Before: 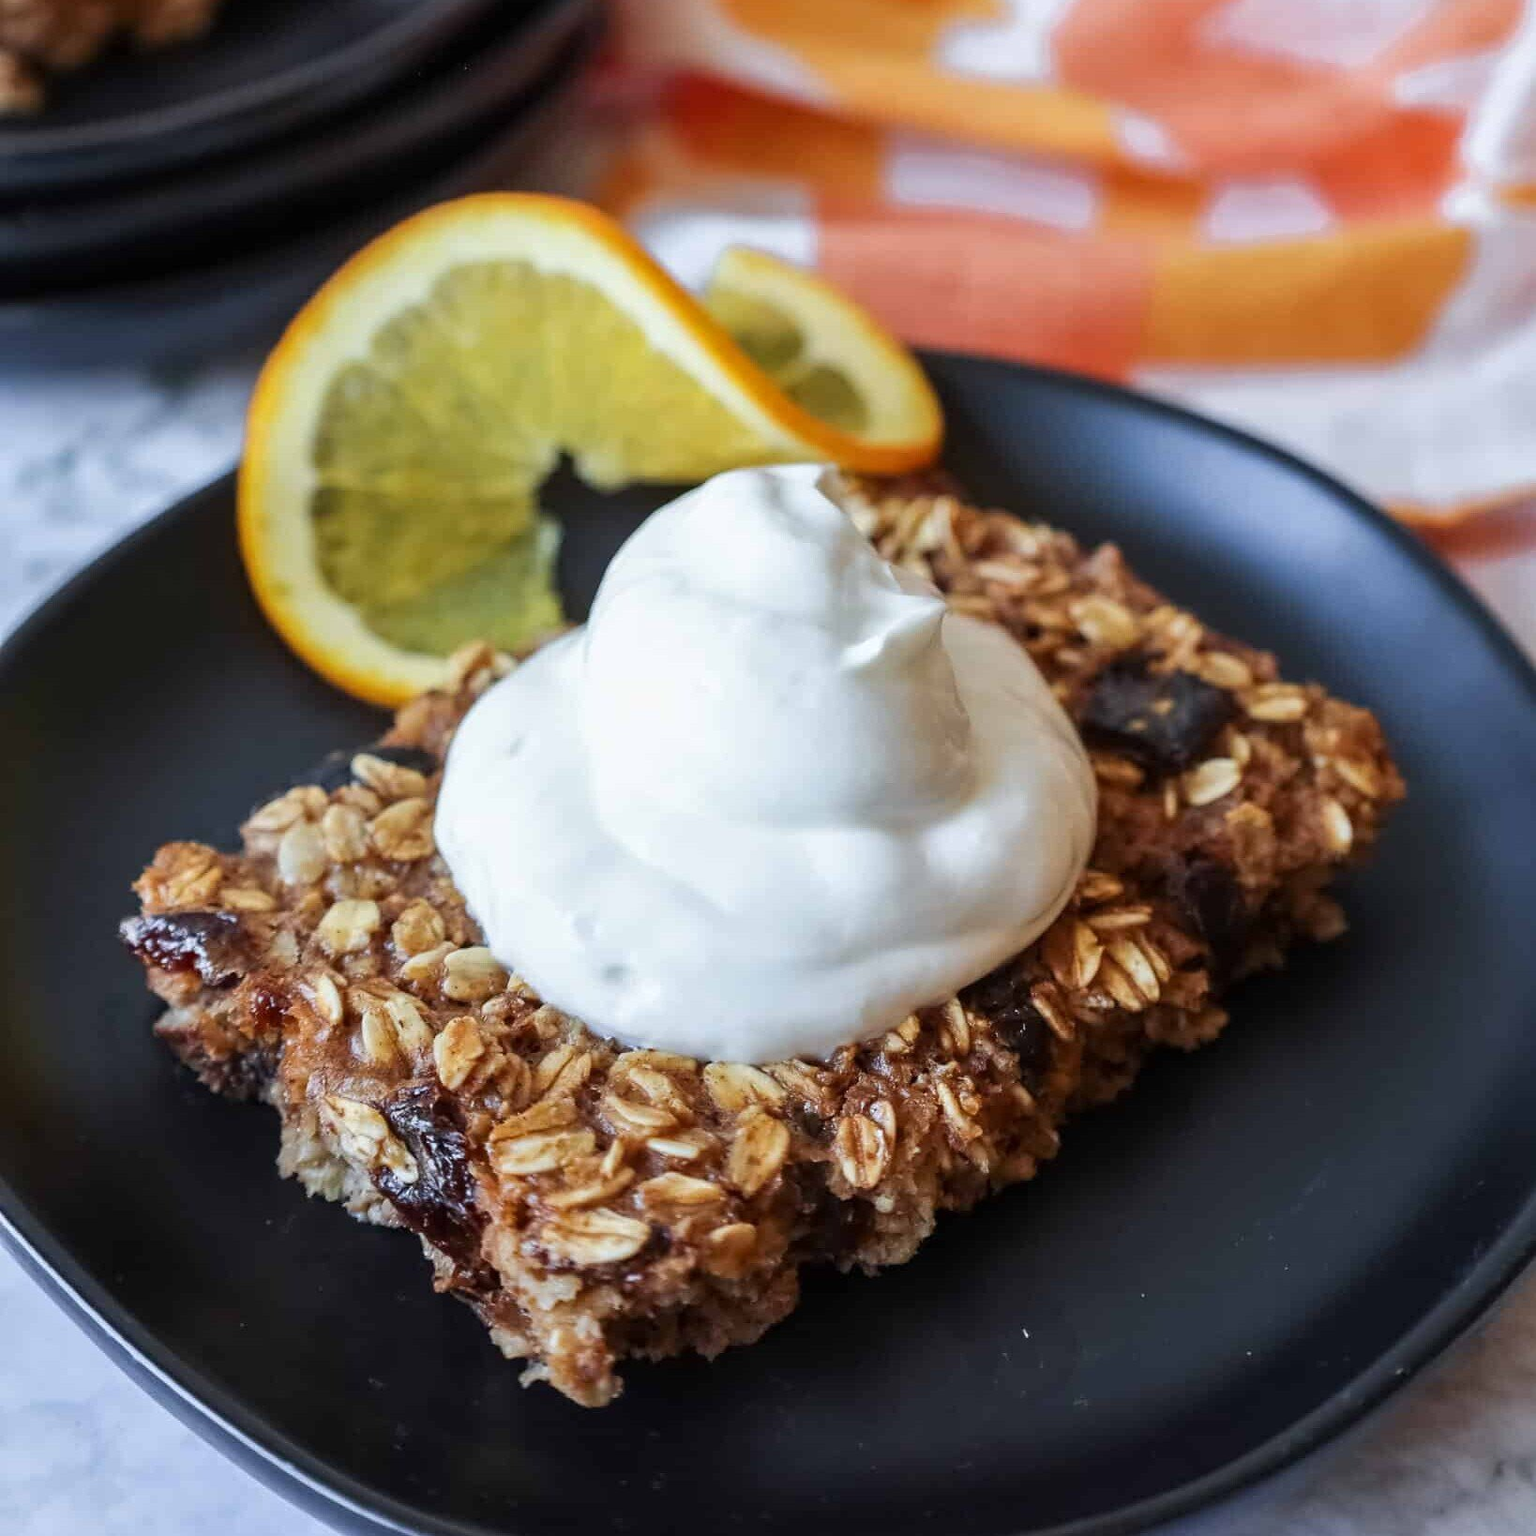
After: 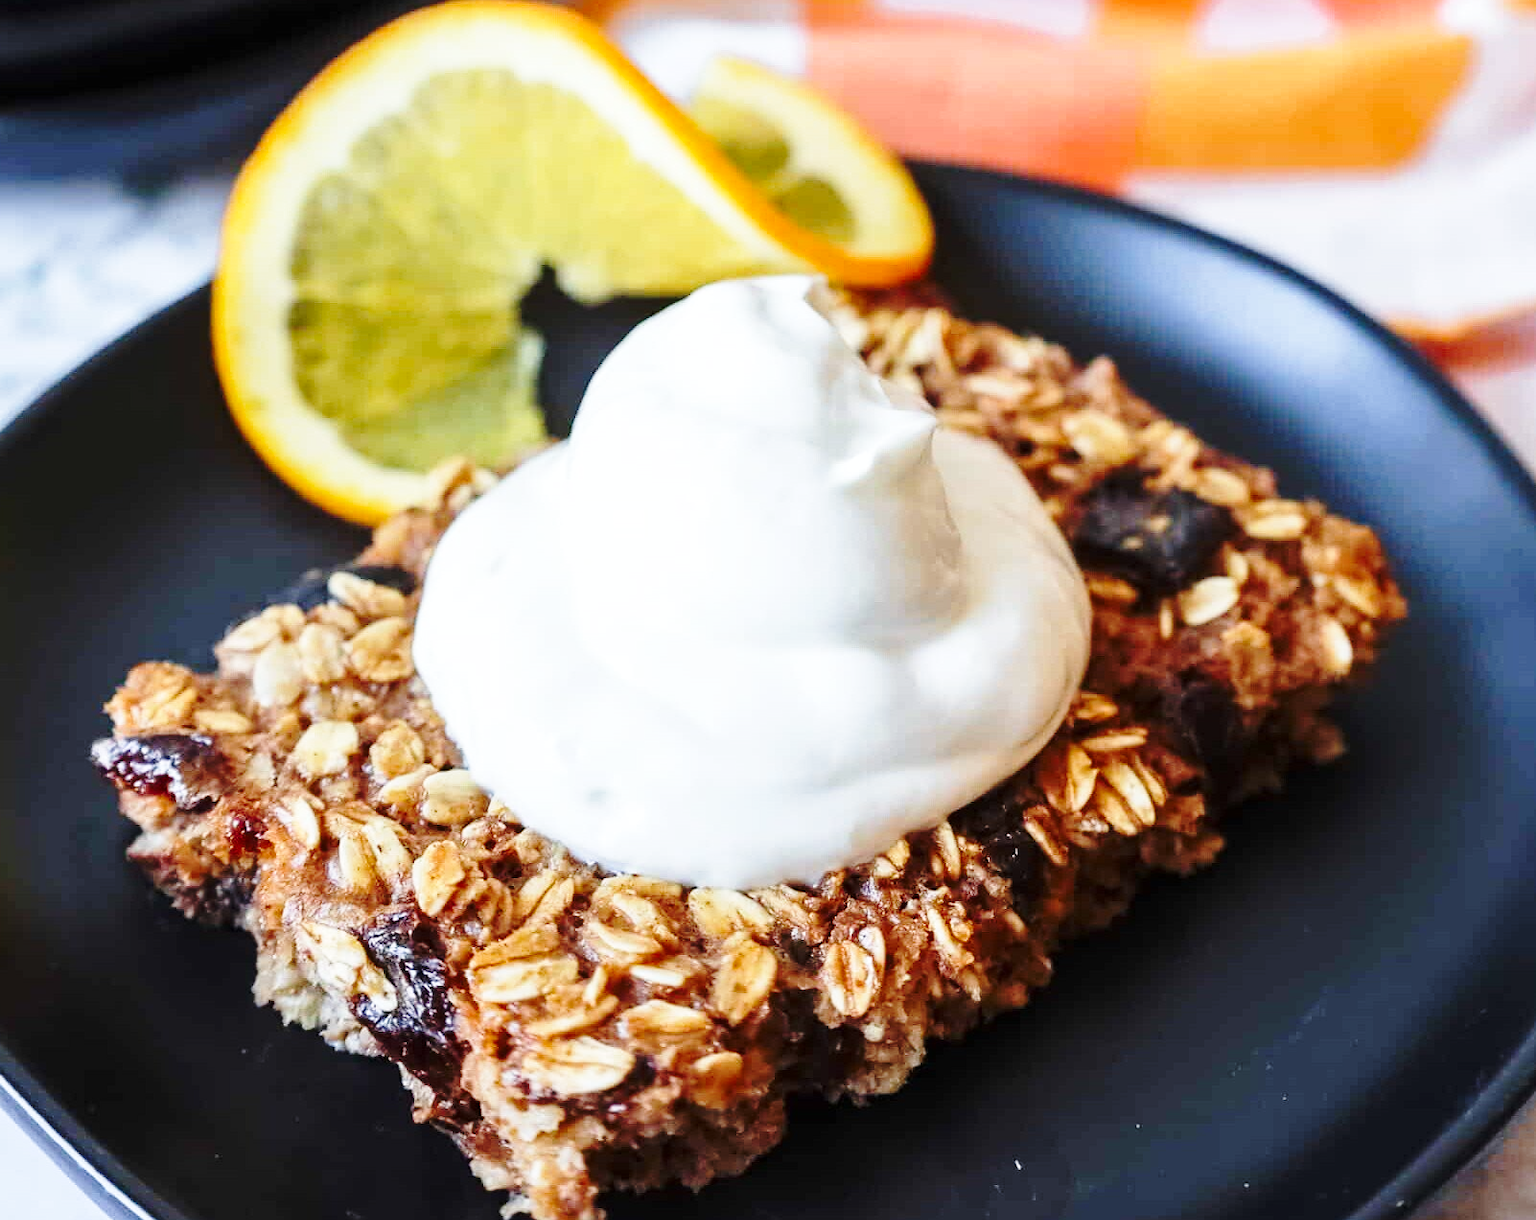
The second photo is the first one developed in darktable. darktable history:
crop and rotate: left 1.967%, top 12.67%, right 0.219%, bottom 9.582%
base curve: curves: ch0 [(0, 0) (0.032, 0.037) (0.105, 0.228) (0.435, 0.76) (0.856, 0.983) (1, 1)], preserve colors none
